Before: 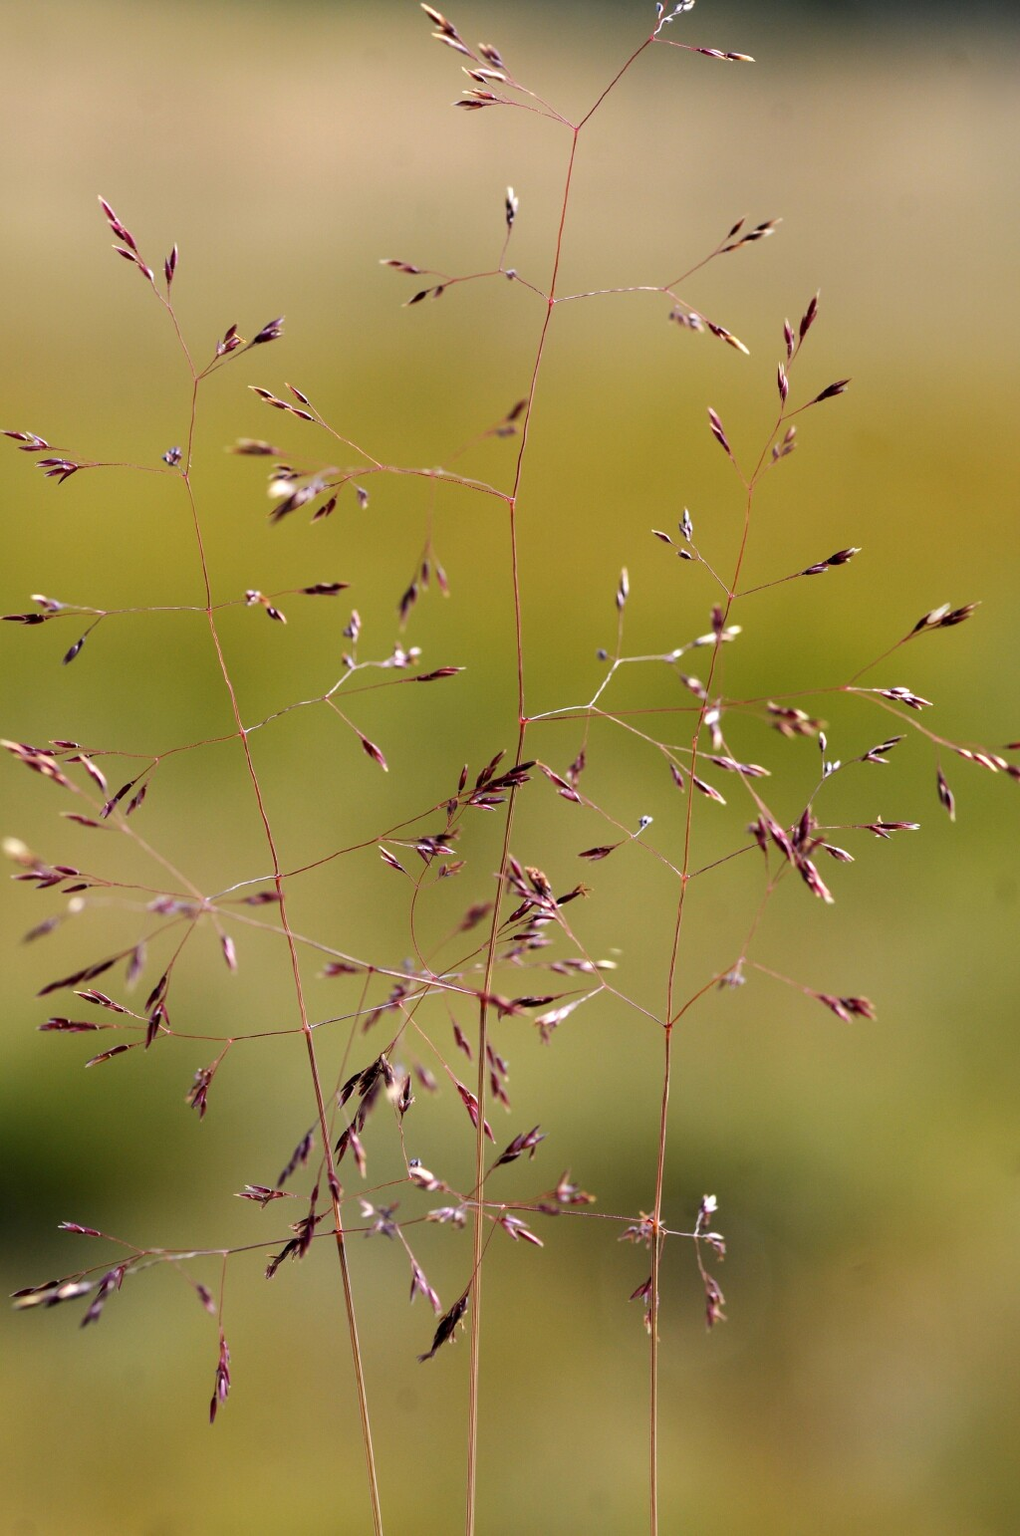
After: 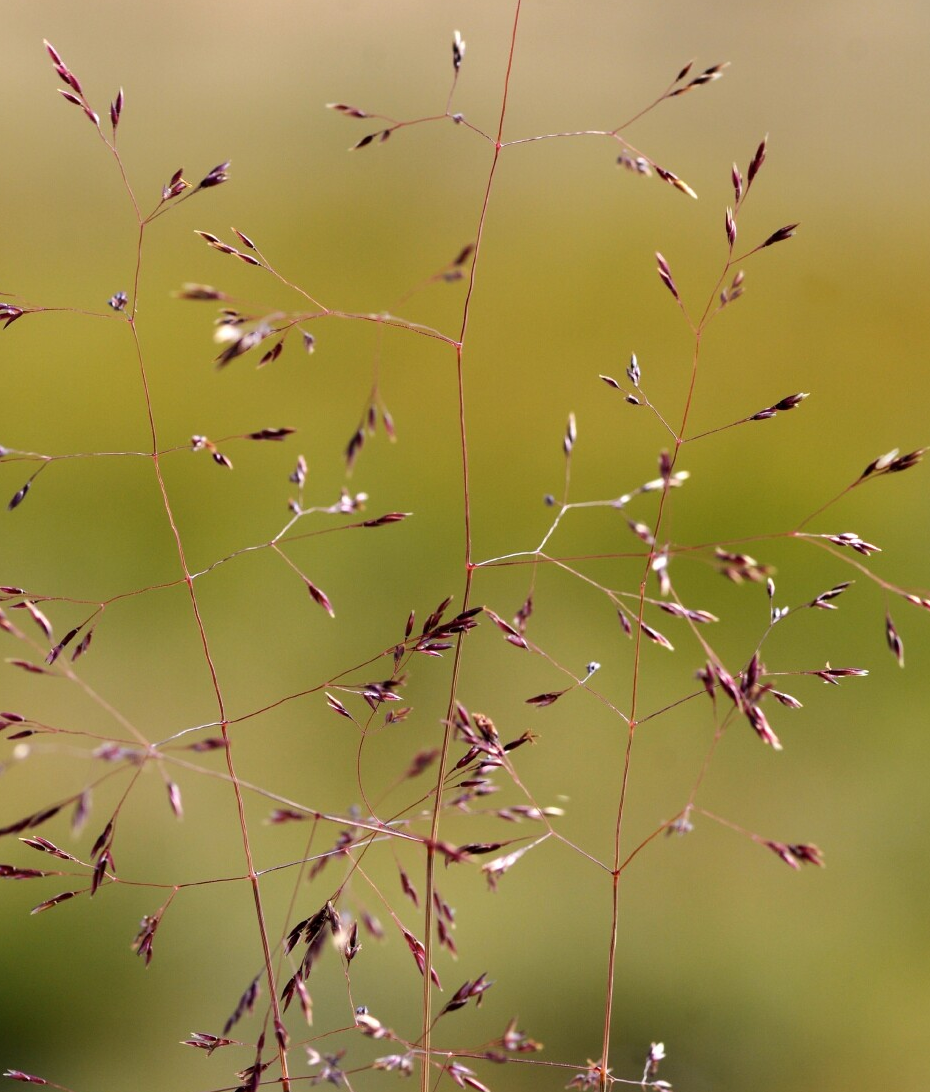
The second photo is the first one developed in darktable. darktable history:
crop: left 5.425%, top 10.232%, right 3.732%, bottom 18.925%
